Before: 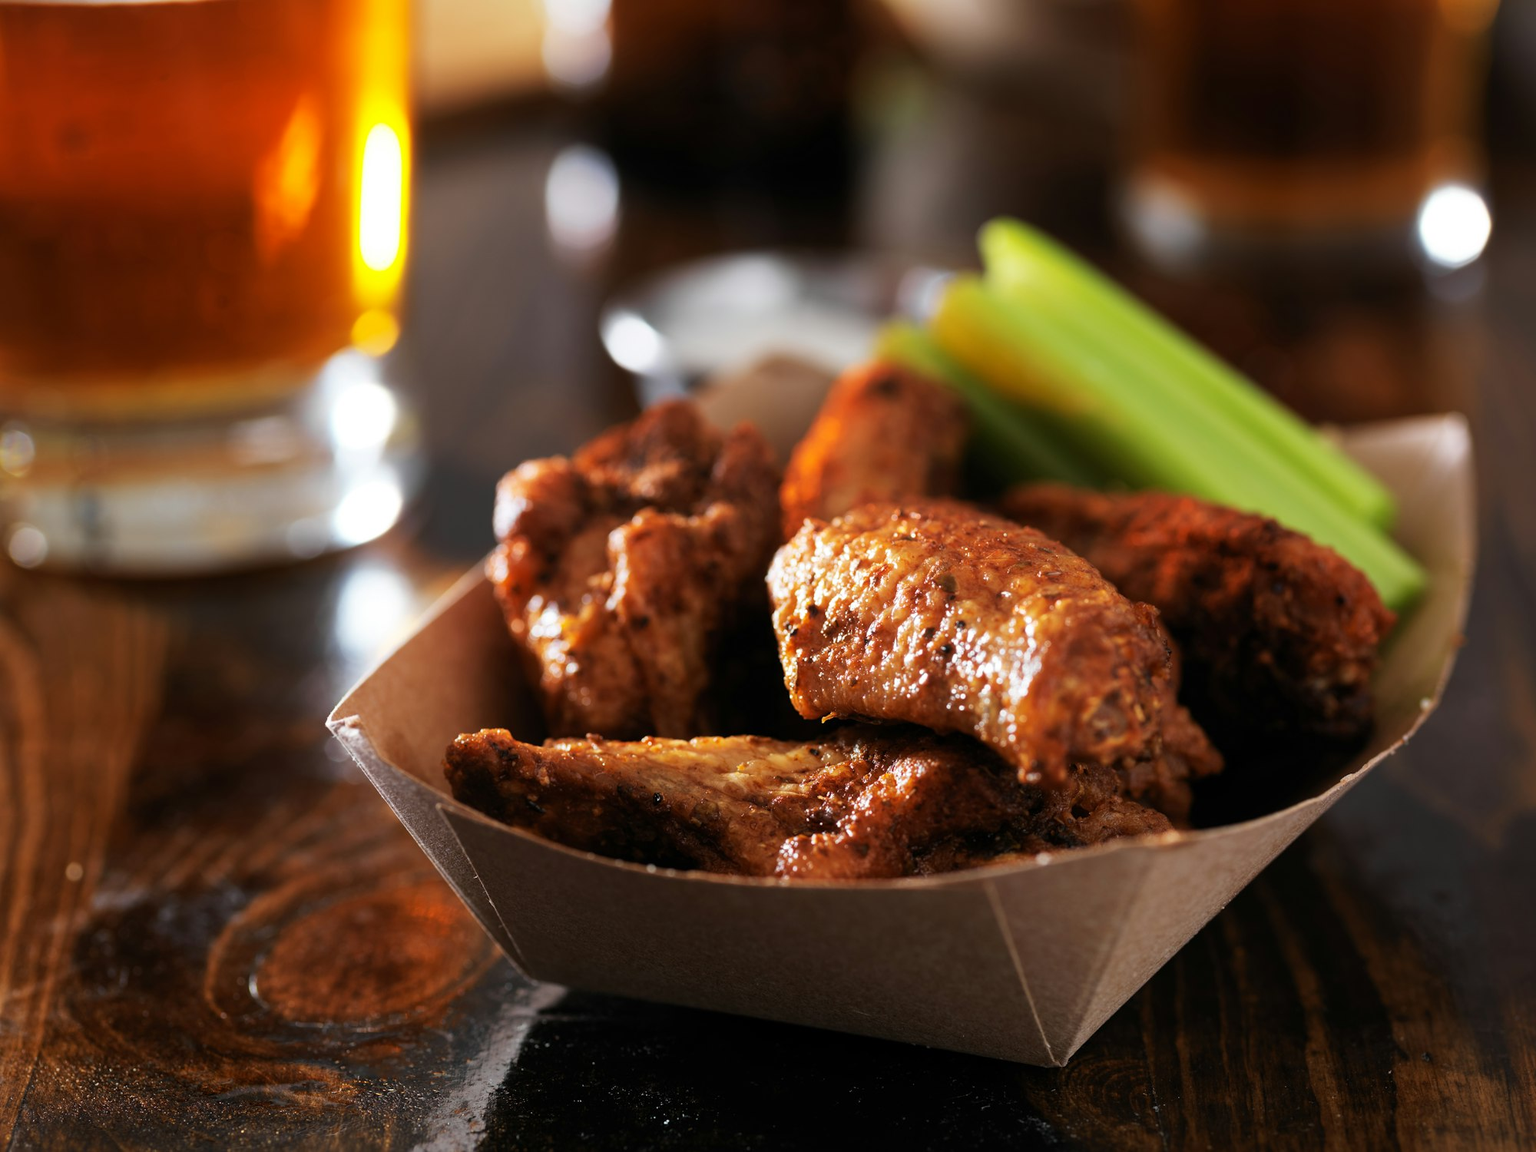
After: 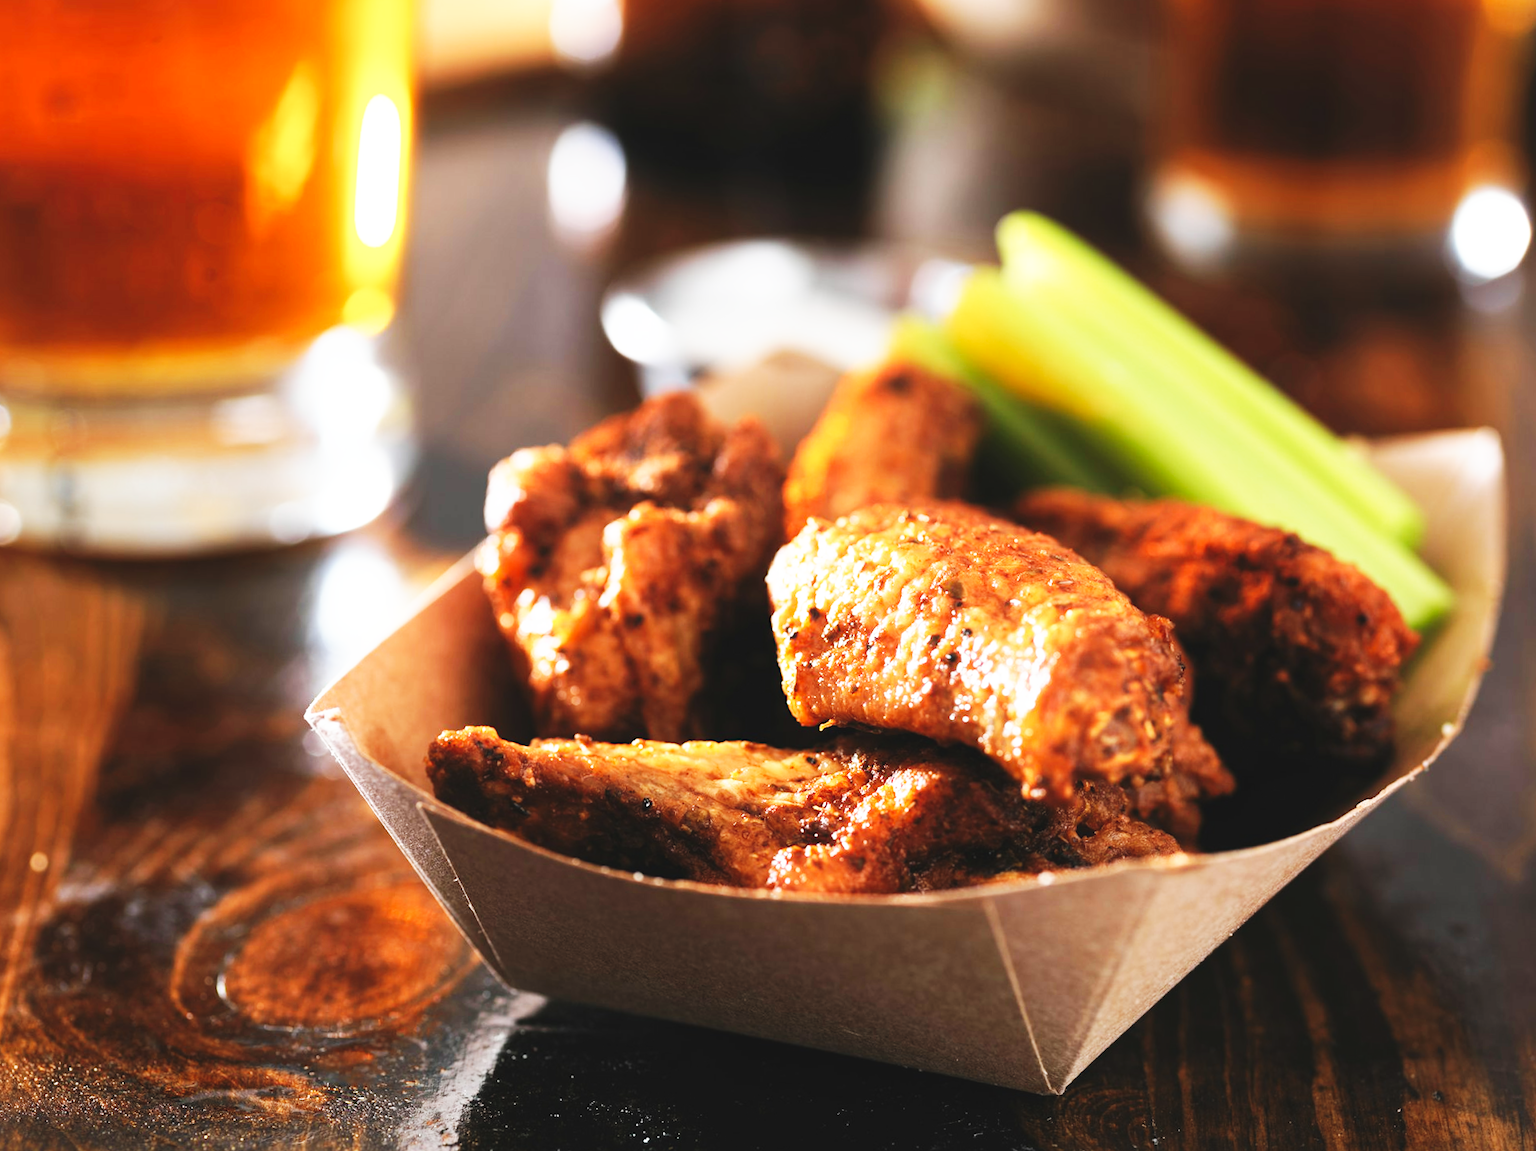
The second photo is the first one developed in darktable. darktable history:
crop and rotate: angle -1.69°
base curve: curves: ch0 [(0, 0) (0.007, 0.004) (0.027, 0.03) (0.046, 0.07) (0.207, 0.54) (0.442, 0.872) (0.673, 0.972) (1, 1)], preserve colors none
color balance: lift [1.007, 1, 1, 1], gamma [1.097, 1, 1, 1]
